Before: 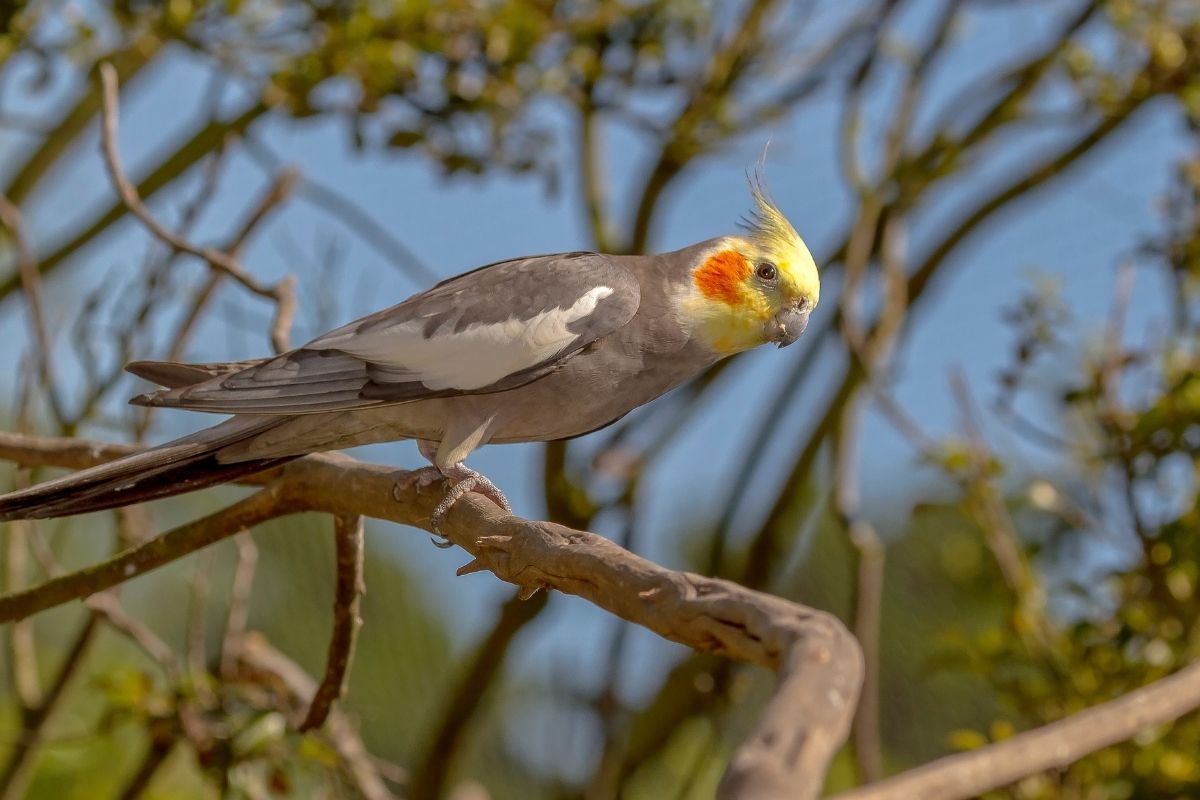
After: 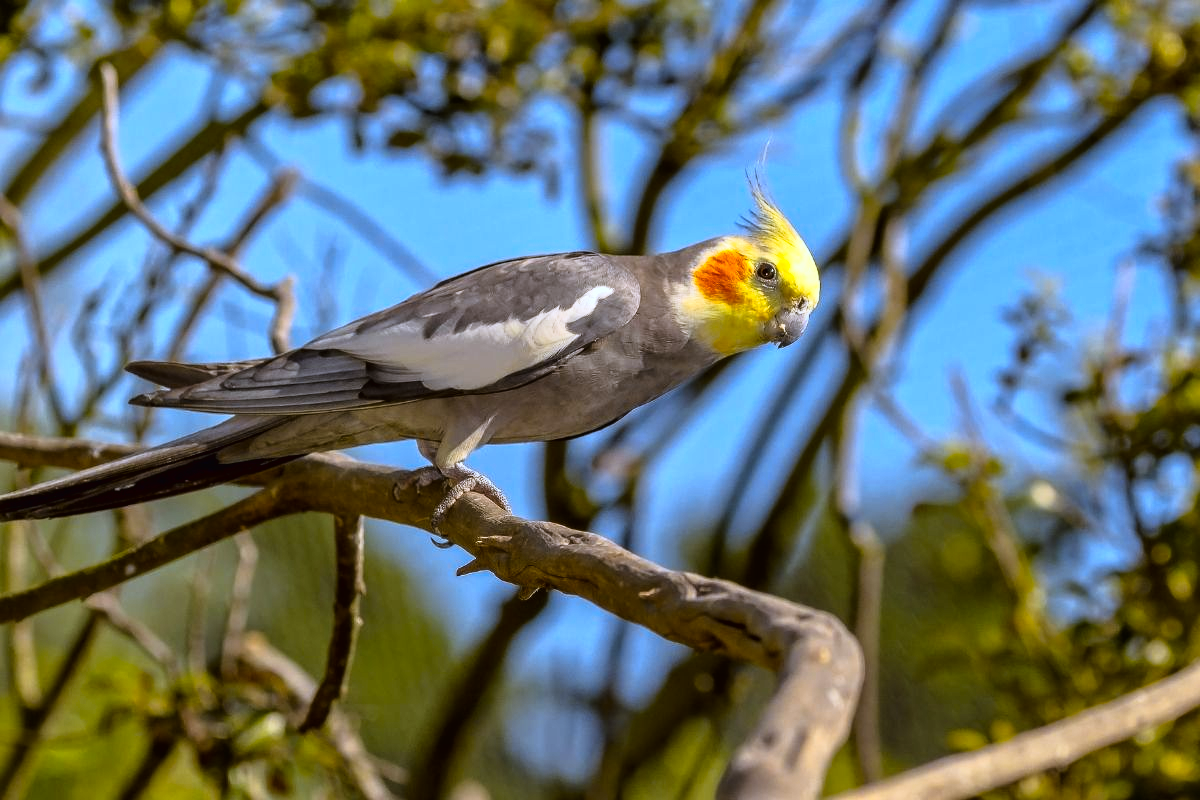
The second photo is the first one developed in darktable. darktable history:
color contrast: green-magenta contrast 0.85, blue-yellow contrast 1.25, unbound 0
white balance: red 0.931, blue 1.11
color balance: lift [1, 1, 0.999, 1.001], gamma [1, 1.003, 1.005, 0.995], gain [1, 0.992, 0.988, 1.012], contrast 5%, output saturation 110%
tone curve: curves: ch0 [(0.016, 0.011) (0.084, 0.026) (0.469, 0.508) (0.721, 0.862) (1, 1)], color space Lab, linked channels, preserve colors none
tone equalizer: on, module defaults
